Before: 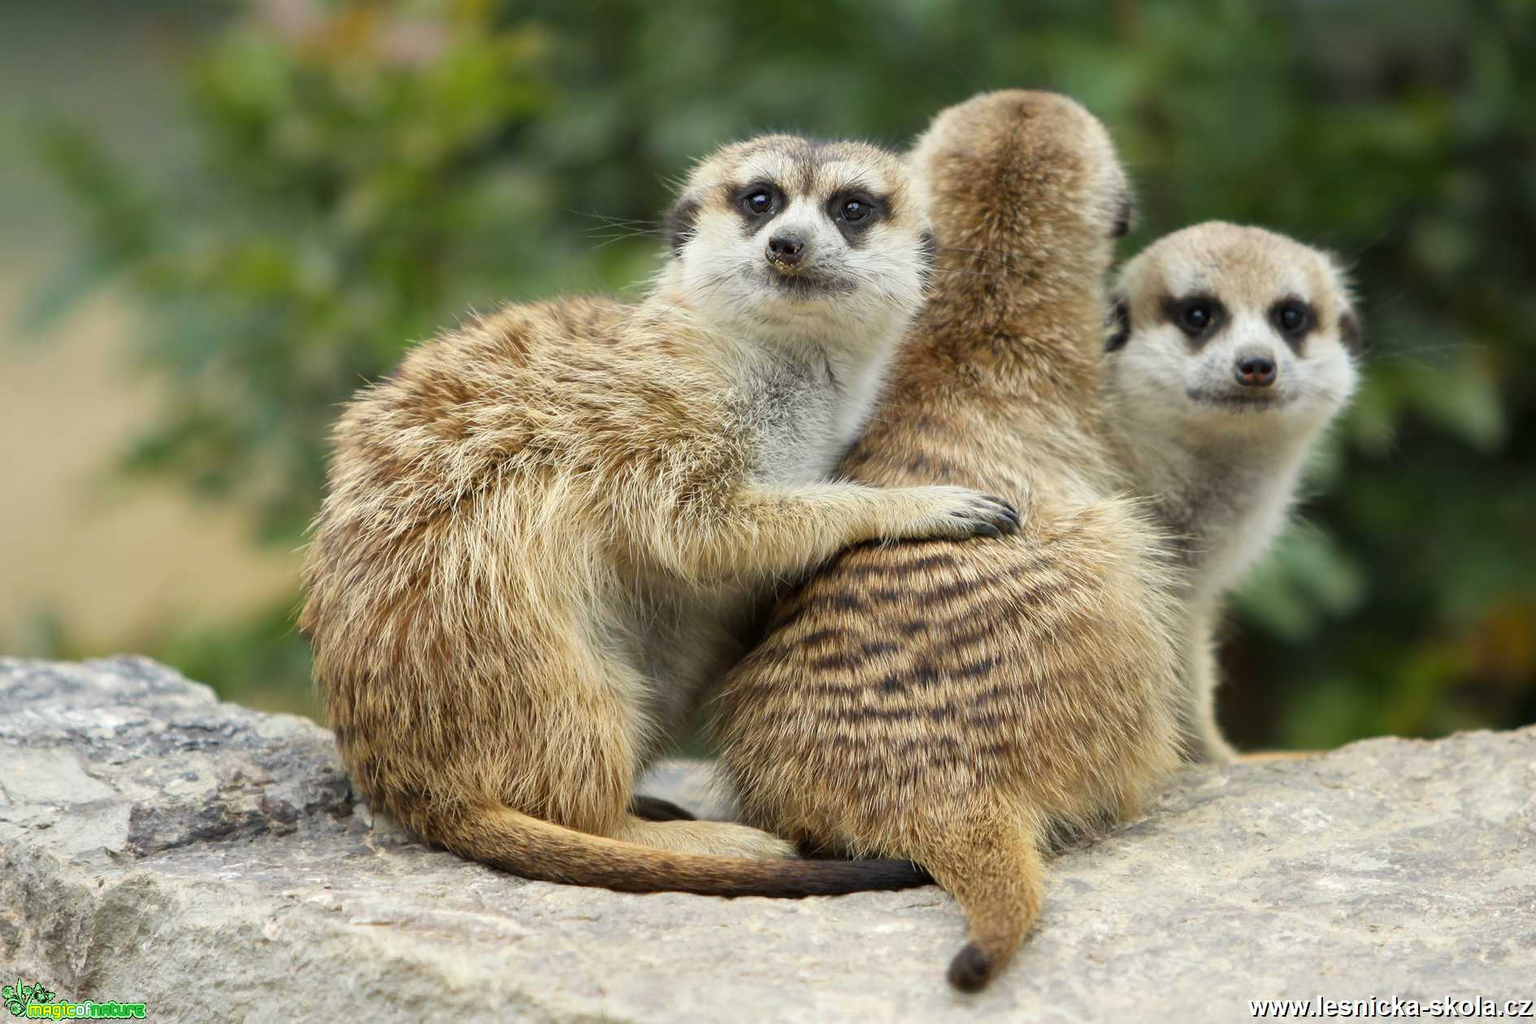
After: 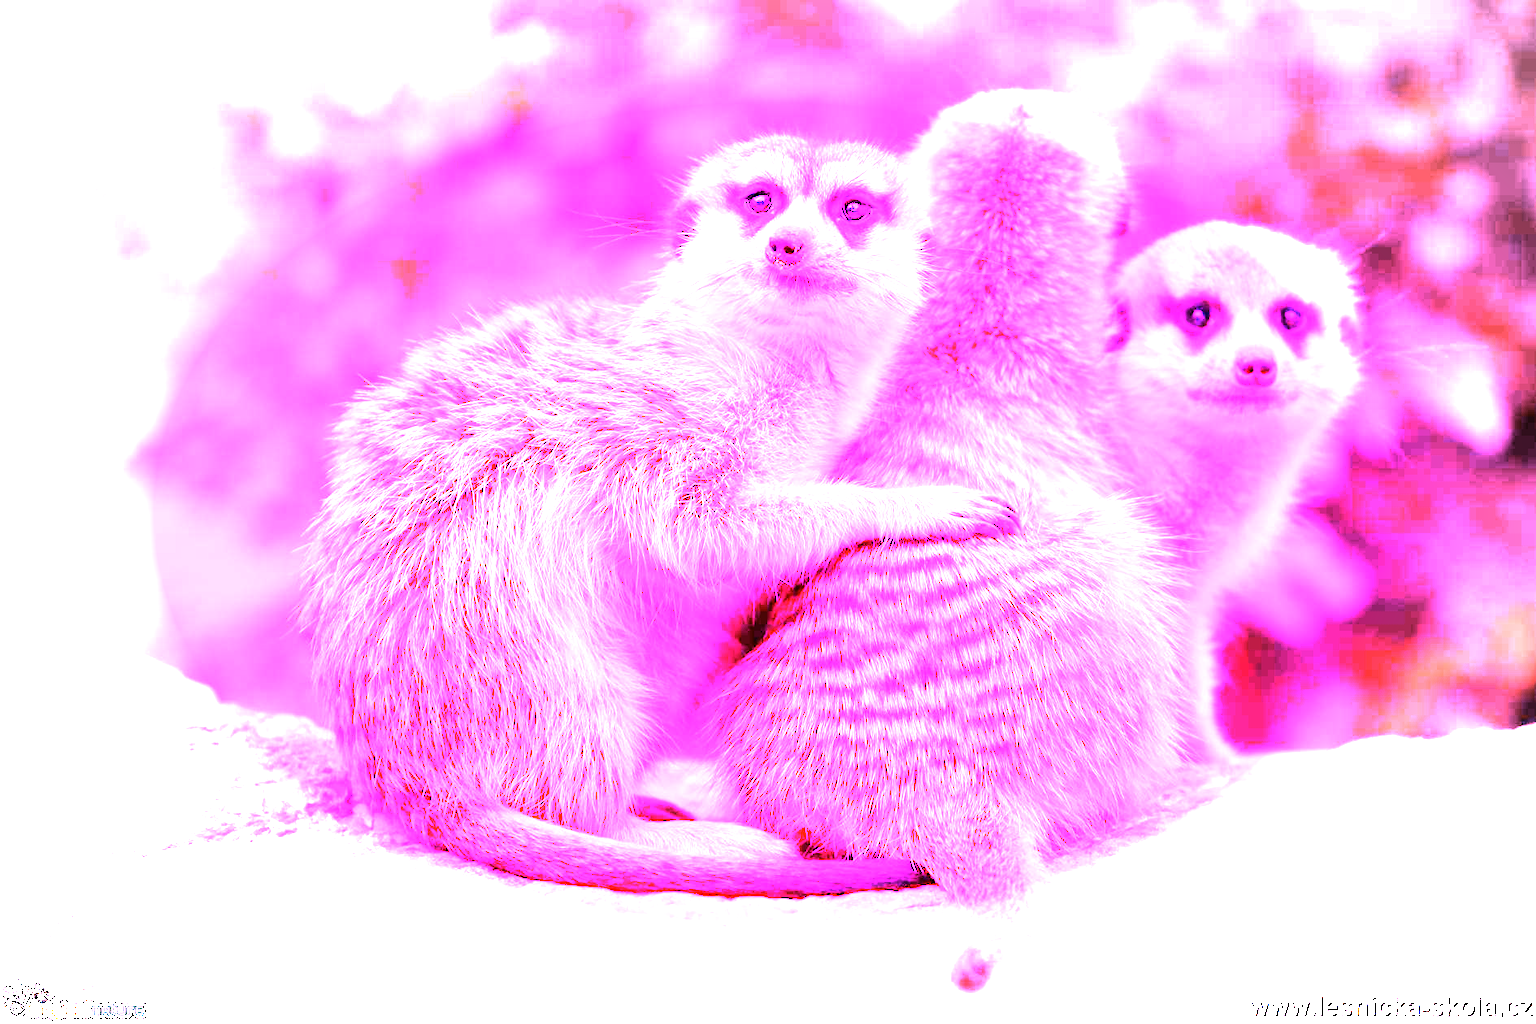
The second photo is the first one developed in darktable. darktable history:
tone equalizer: -8 EV -0.75 EV, -7 EV -0.7 EV, -6 EV -0.6 EV, -5 EV -0.4 EV, -3 EV 0.4 EV, -2 EV 0.6 EV, -1 EV 0.7 EV, +0 EV 0.75 EV, edges refinement/feathering 500, mask exposure compensation -1.57 EV, preserve details no
white balance: red 8, blue 8
vignetting: automatic ratio true
